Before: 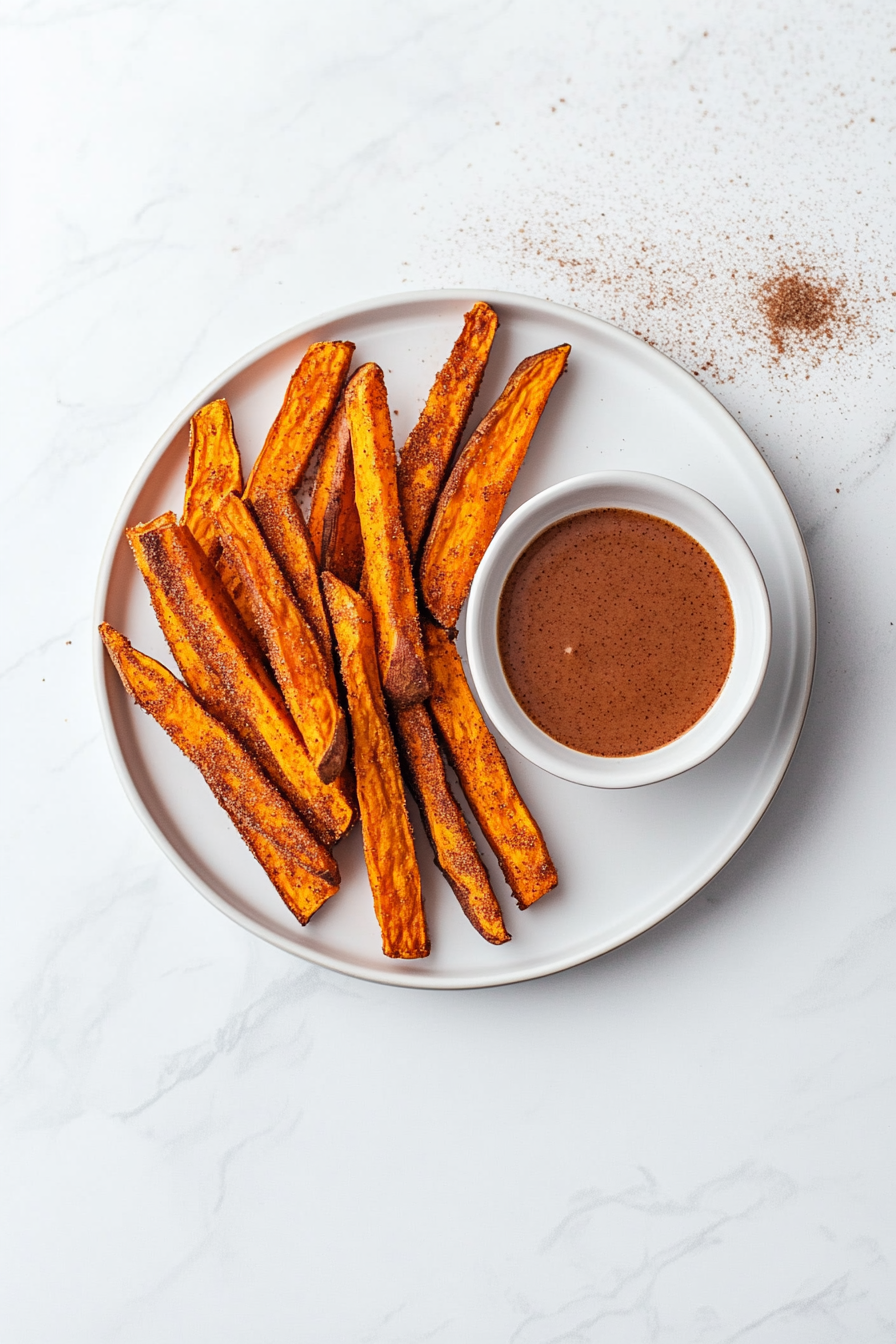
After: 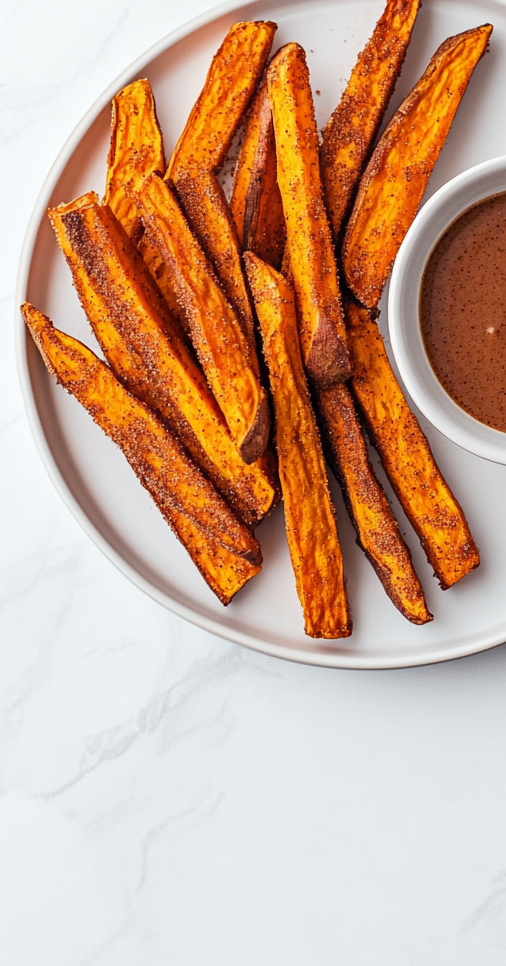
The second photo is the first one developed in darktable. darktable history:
crop: left 8.74%, top 23.832%, right 34.775%, bottom 4.225%
